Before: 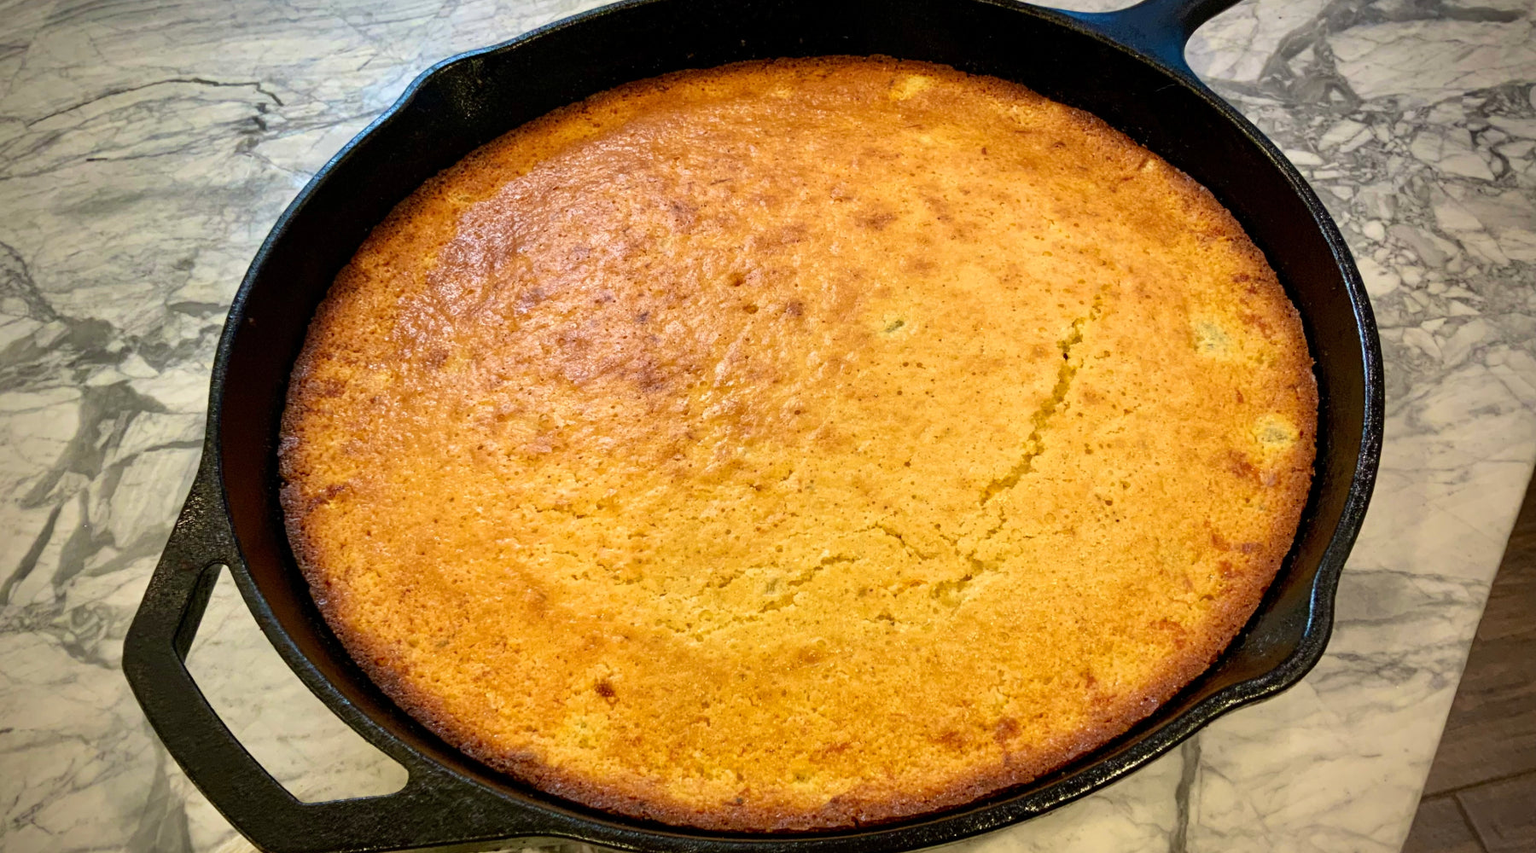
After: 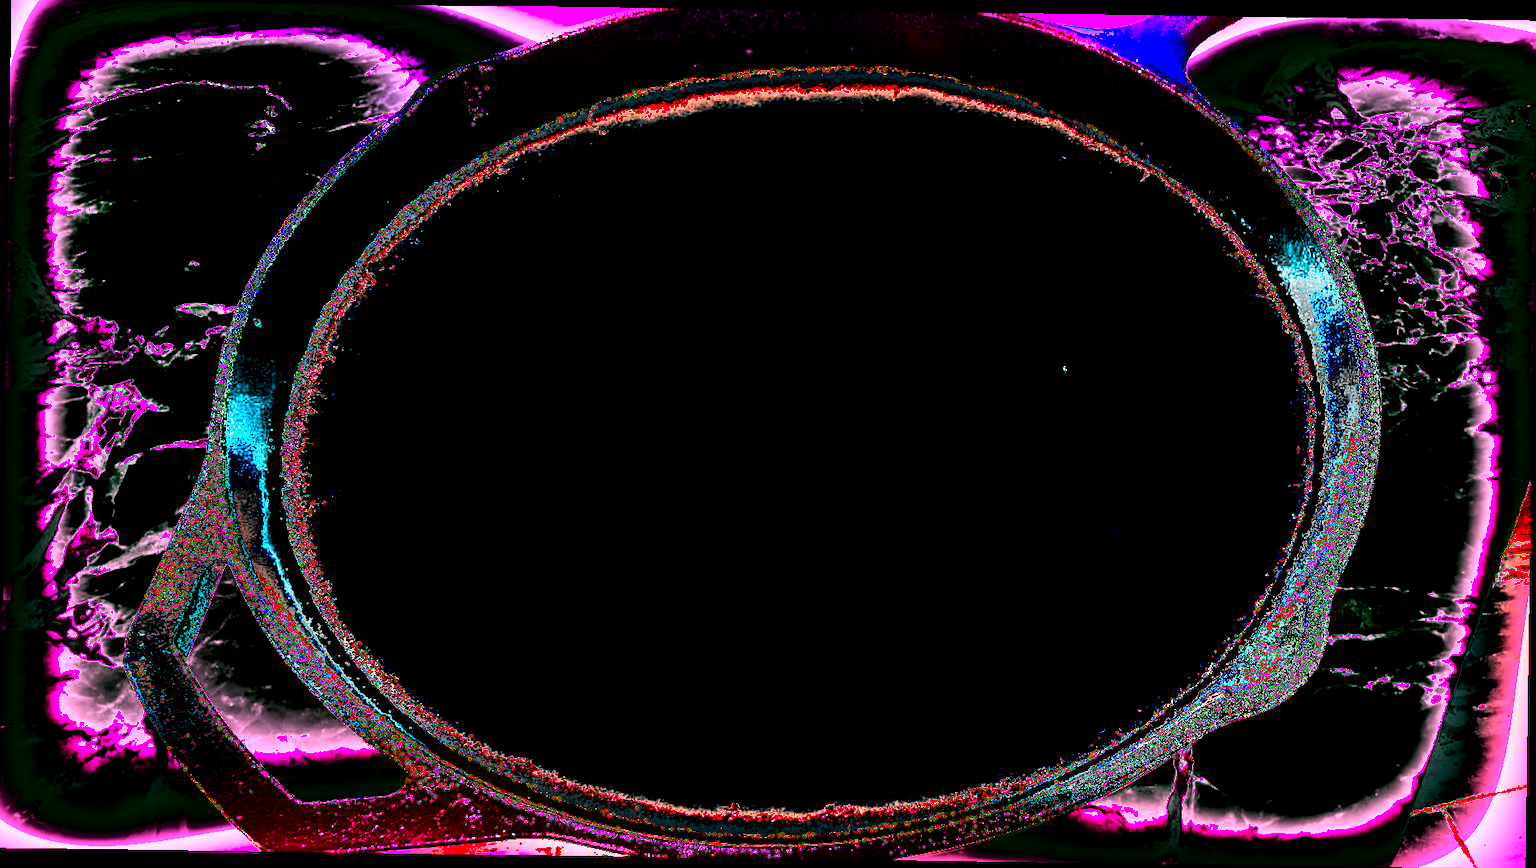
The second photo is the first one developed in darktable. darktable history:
white balance: red 8, blue 8
shadows and highlights: shadows 20.91, highlights -82.73, soften with gaussian
rotate and perspective: rotation 0.8°, automatic cropping off
